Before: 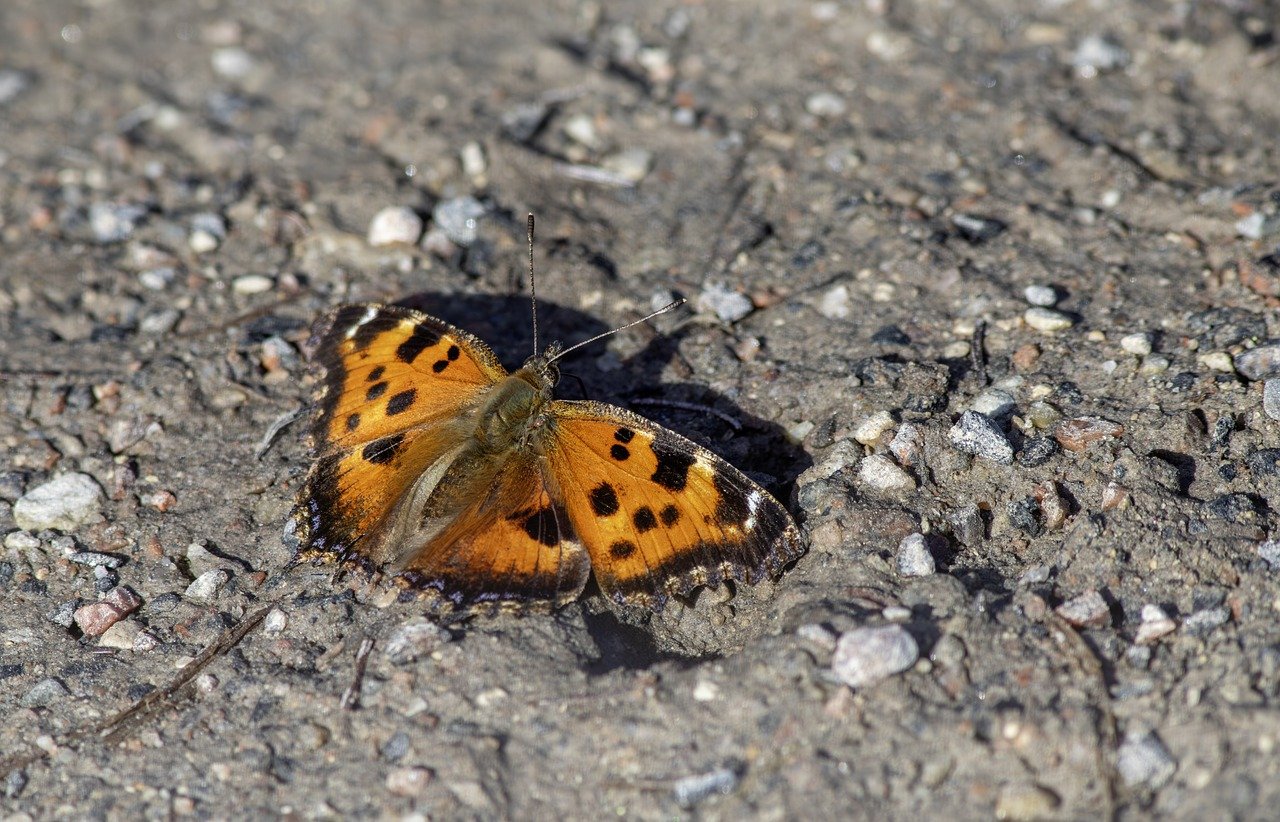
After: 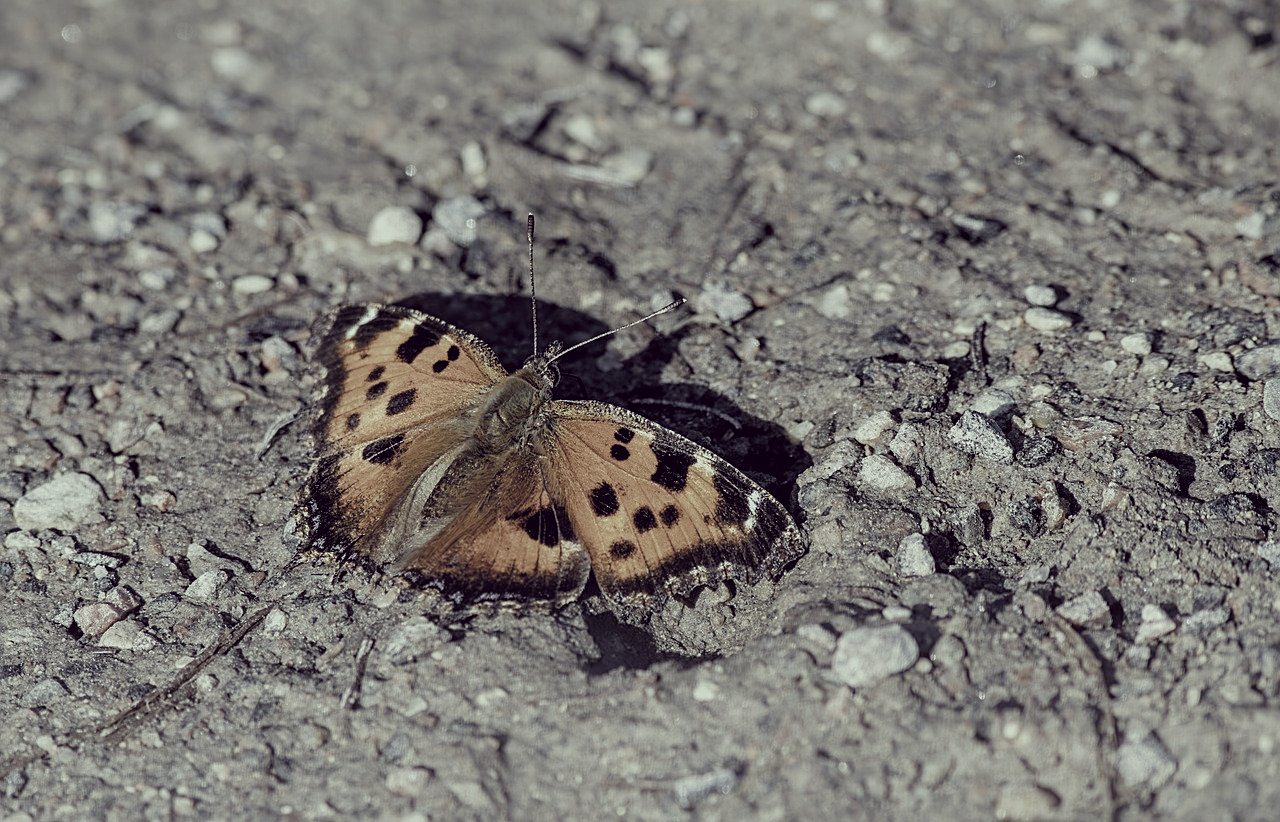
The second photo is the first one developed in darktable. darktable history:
color balance rgb: perceptual saturation grading › global saturation 20%, perceptual saturation grading › highlights -25.375%, perceptual saturation grading › shadows 25.029%, global vibrance 10.005%
sharpen: amount 0.594
color correction: highlights a* -20.24, highlights b* 20.25, shadows a* 19.92, shadows b* -19.71, saturation 0.372
filmic rgb: black relative exposure -8.01 EV, white relative exposure 4.02 EV, hardness 4.16, contrast 0.925, color science v4 (2020)
